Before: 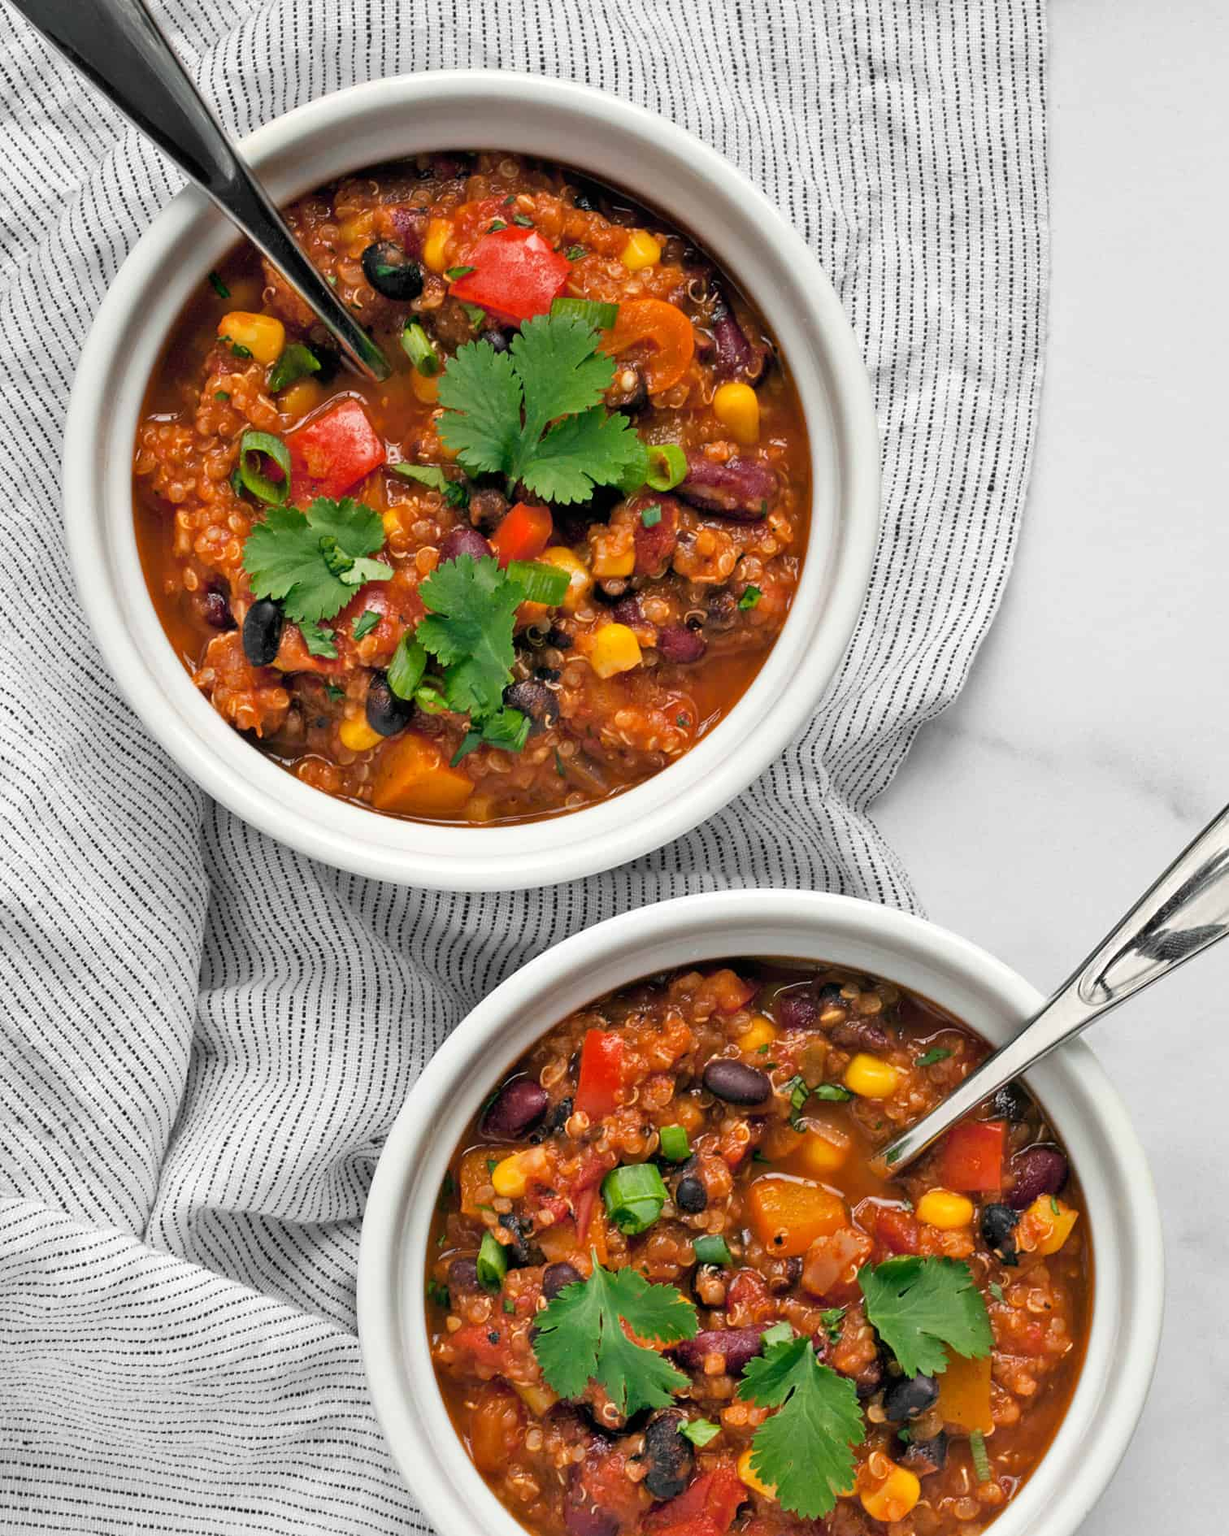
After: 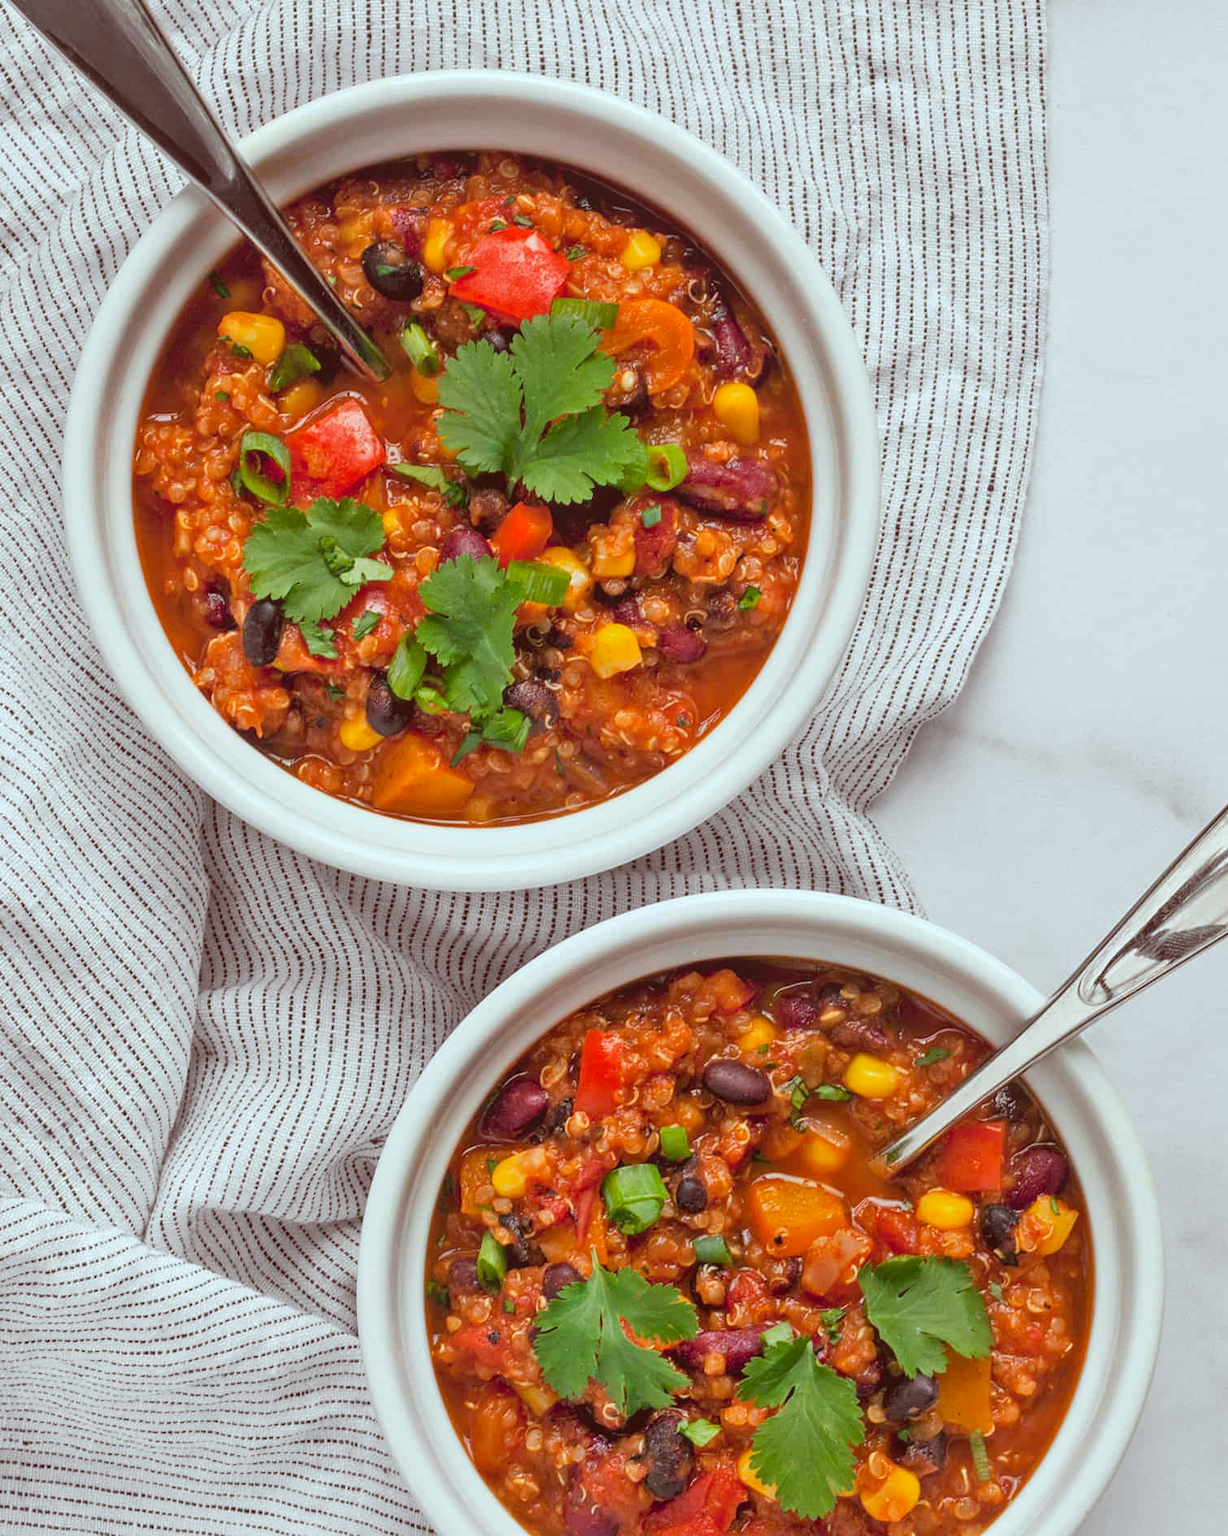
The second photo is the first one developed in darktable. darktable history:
white balance: red 0.976, blue 1.04
local contrast: highlights 48%, shadows 0%, detail 100%
color correction: highlights a* -7.23, highlights b* -0.161, shadows a* 20.08, shadows b* 11.73
